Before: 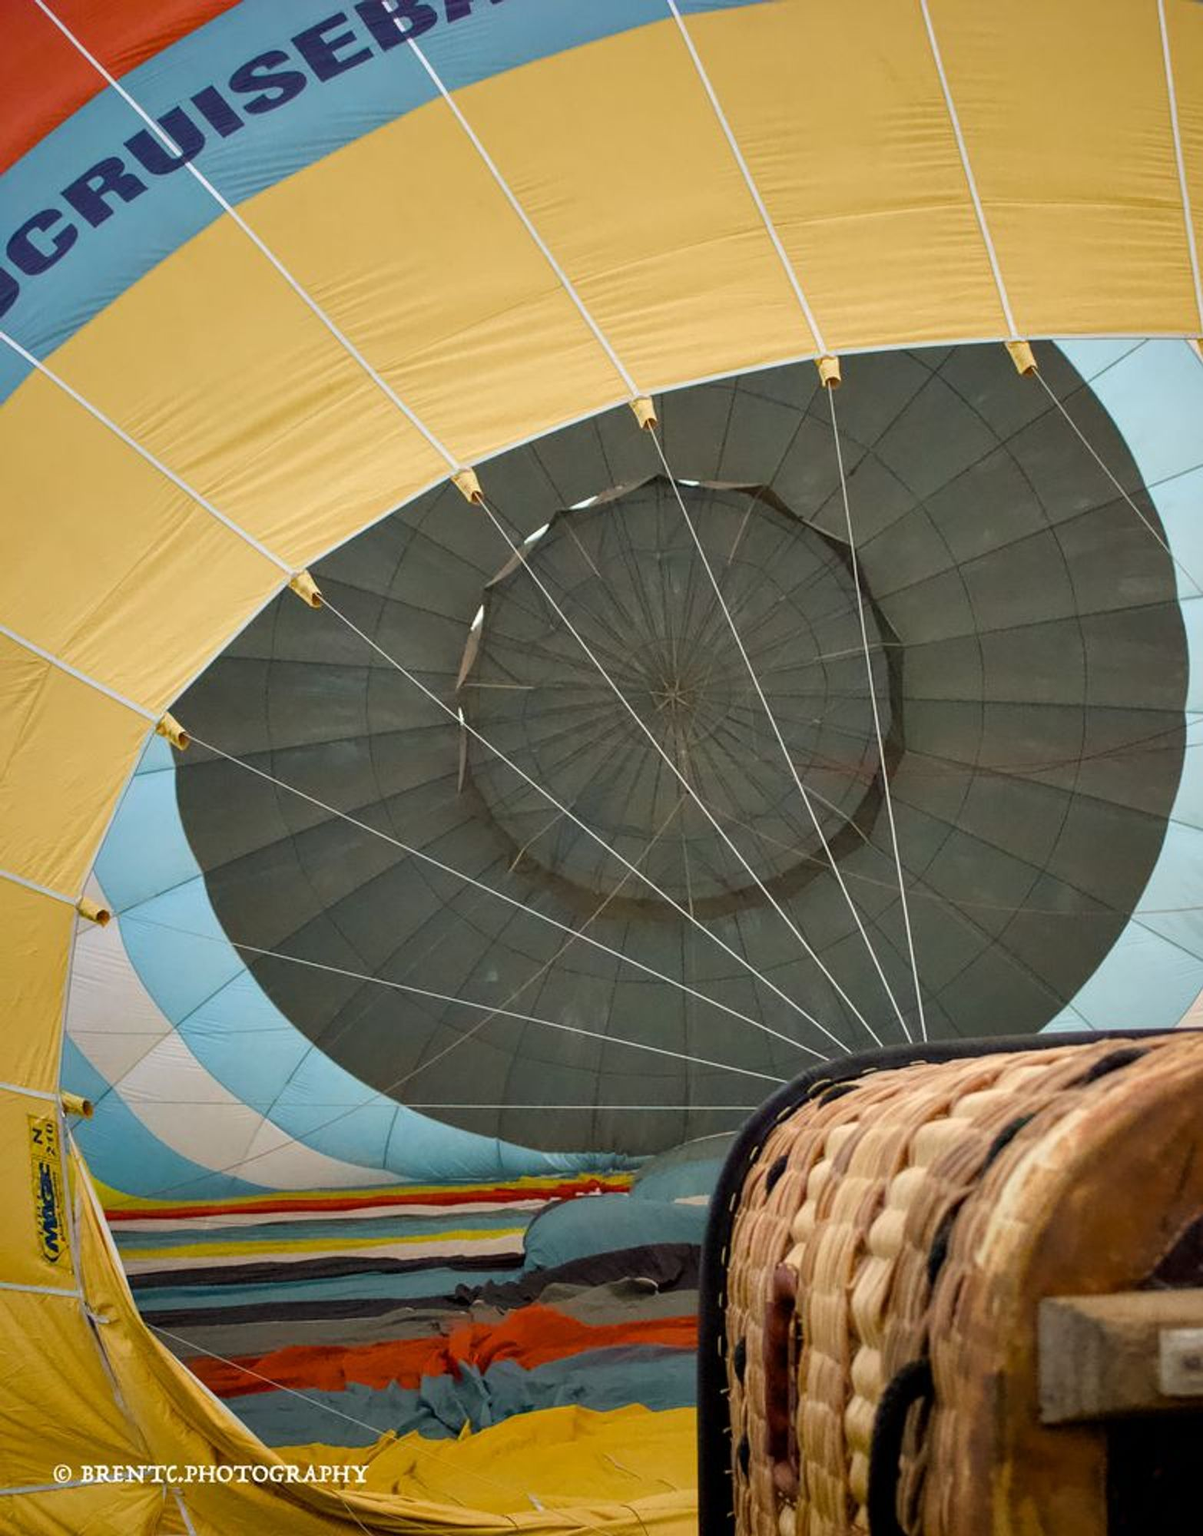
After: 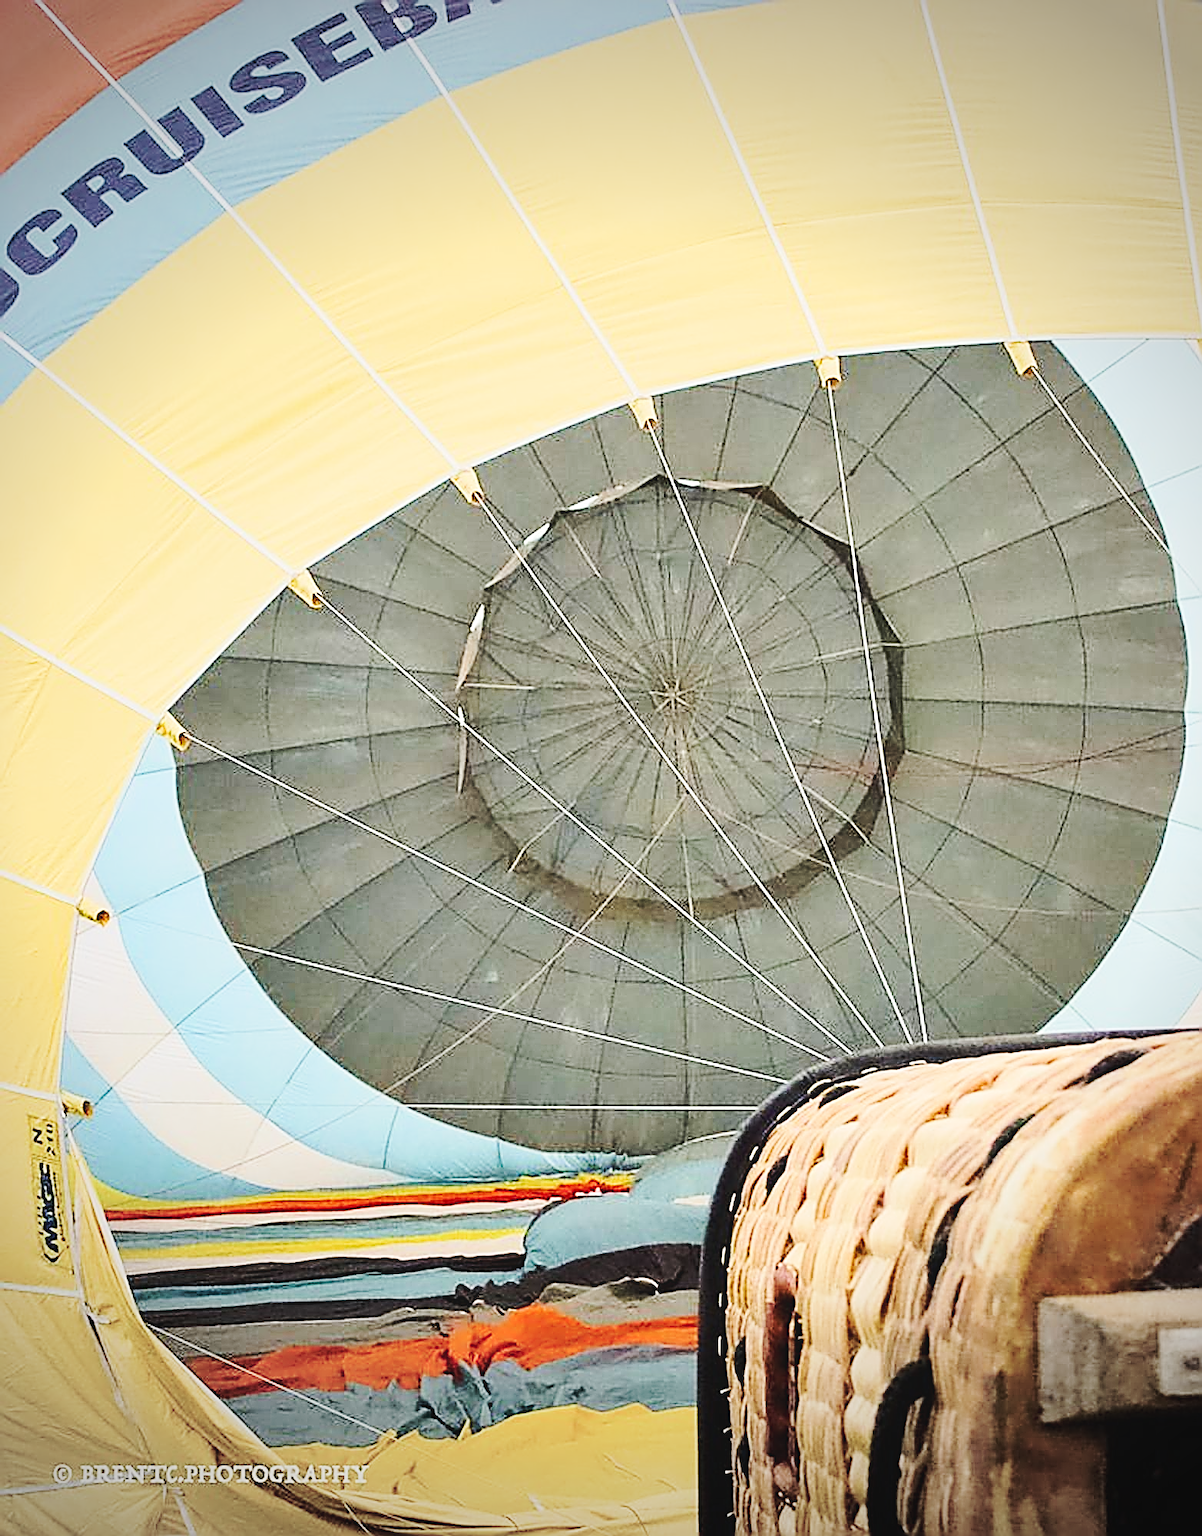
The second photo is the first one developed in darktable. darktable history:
sharpen: amount 1.995
vignetting: fall-off start 75.19%, width/height ratio 1.077, unbound false
exposure: exposure -0.462 EV, compensate highlight preservation false
tone equalizer: -7 EV 0.157 EV, -6 EV 0.615 EV, -5 EV 1.17 EV, -4 EV 1.31 EV, -3 EV 1.13 EV, -2 EV 0.6 EV, -1 EV 0.153 EV, edges refinement/feathering 500, mask exposure compensation -1.57 EV, preserve details no
base curve: curves: ch0 [(0, 0.007) (0.028, 0.063) (0.121, 0.311) (0.46, 0.743) (0.859, 0.957) (1, 1)], preserve colors none
